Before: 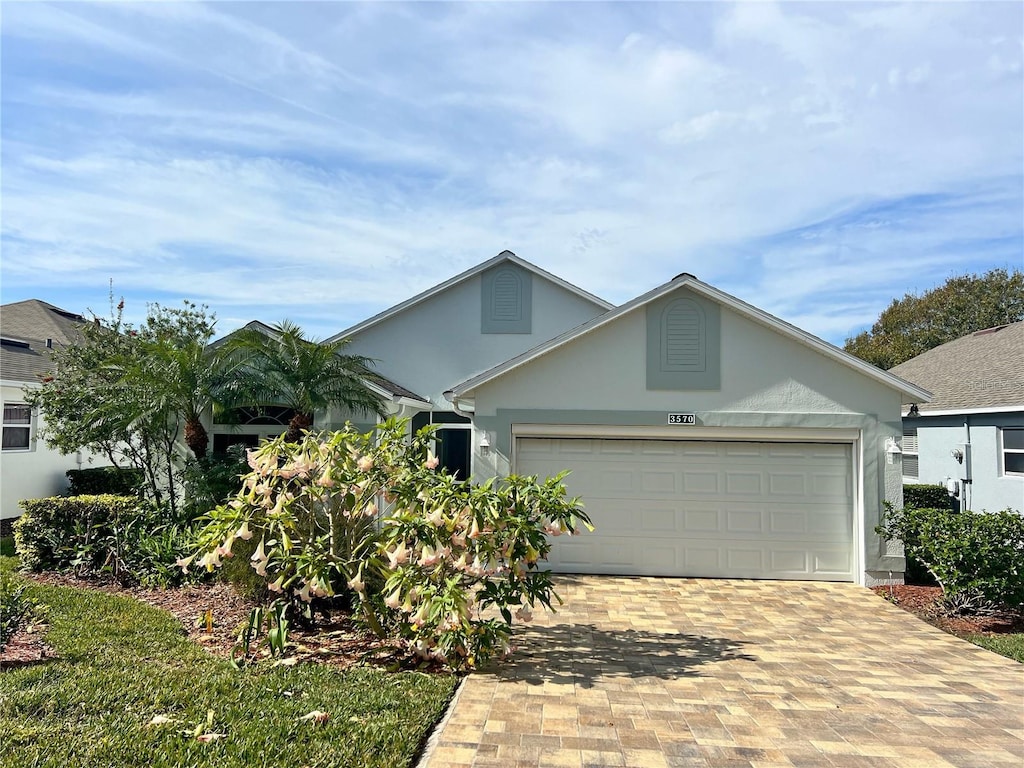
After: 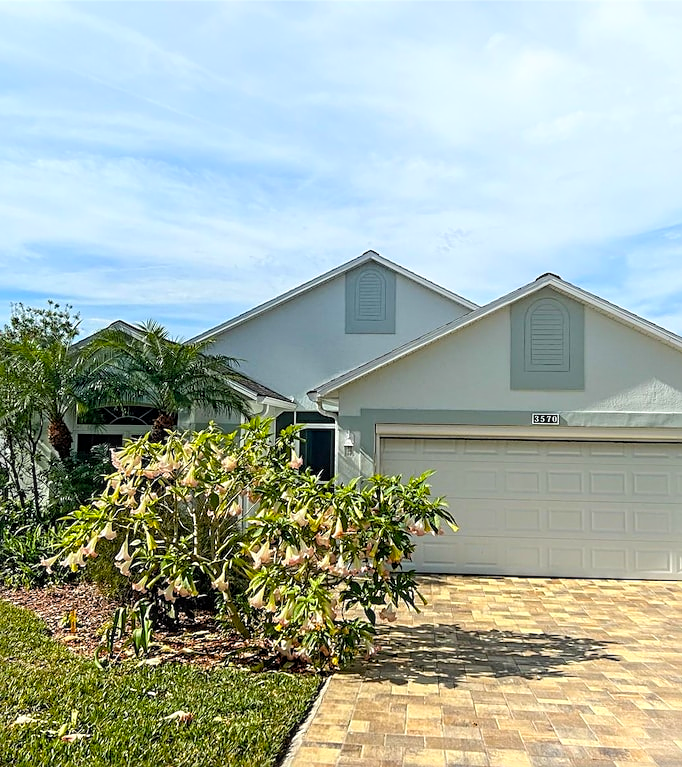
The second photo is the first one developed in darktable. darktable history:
sharpen: on, module defaults
crop and rotate: left 13.359%, right 19.971%
shadows and highlights: shadows -39.79, highlights 62.64, soften with gaussian
color balance rgb: perceptual saturation grading › global saturation 30.584%, perceptual brilliance grading › global brilliance 2.673%, perceptual brilliance grading › highlights -2.891%, perceptual brilliance grading › shadows 3.055%
local contrast: on, module defaults
